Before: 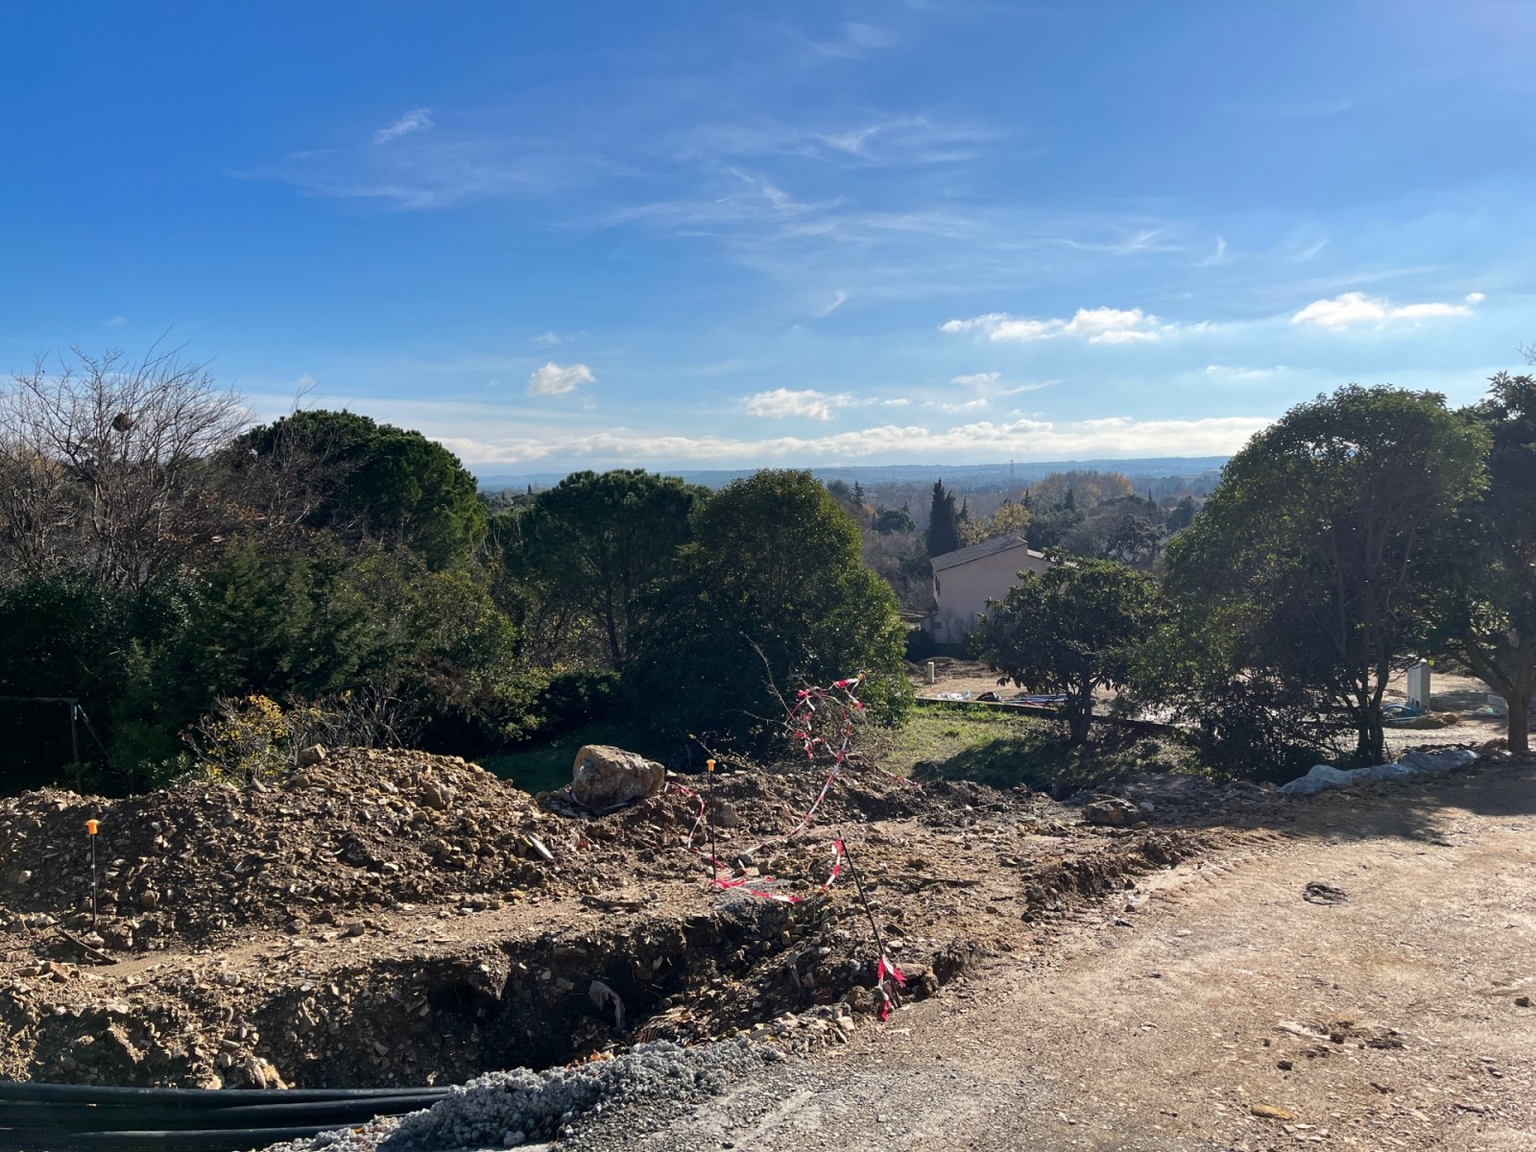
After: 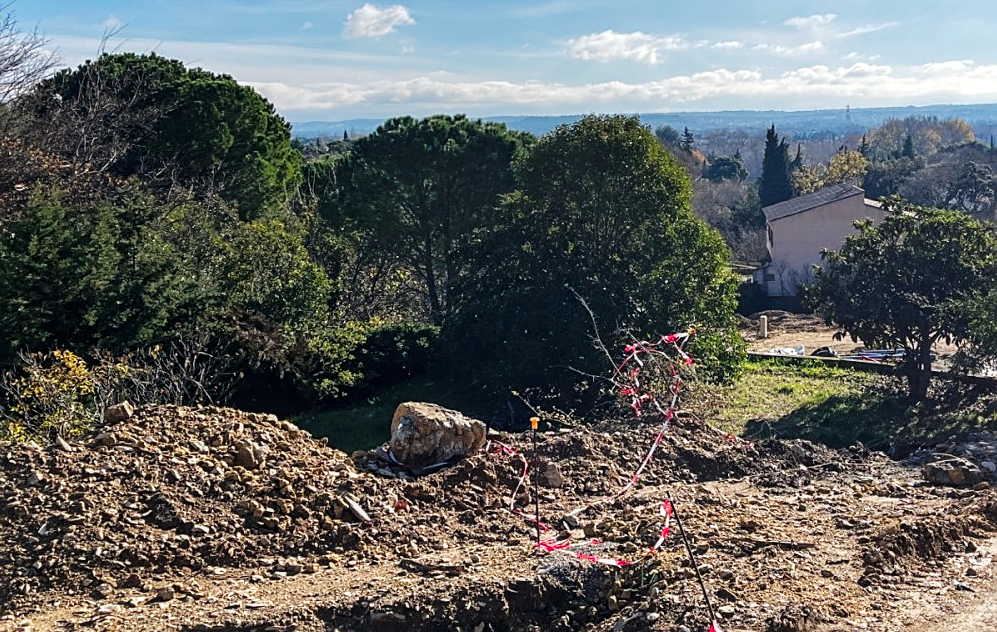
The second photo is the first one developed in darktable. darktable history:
exposure: exposure 0.17 EV, compensate exposure bias true, compensate highlight preservation false
crop: left 12.882%, top 31.206%, right 24.762%, bottom 16.087%
tone curve: curves: ch0 [(0, 0) (0.195, 0.109) (0.751, 0.848) (1, 1)], preserve colors none
sharpen: on, module defaults
local contrast: on, module defaults
shadows and highlights: on, module defaults
